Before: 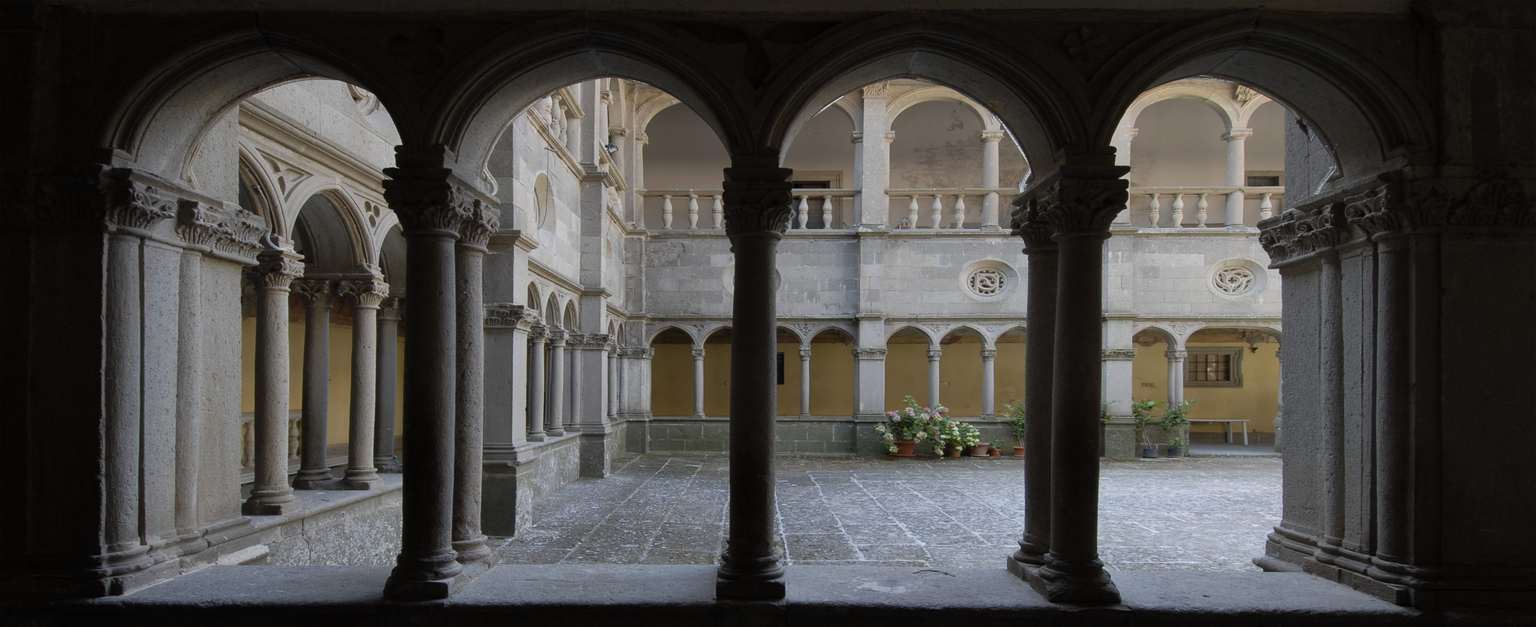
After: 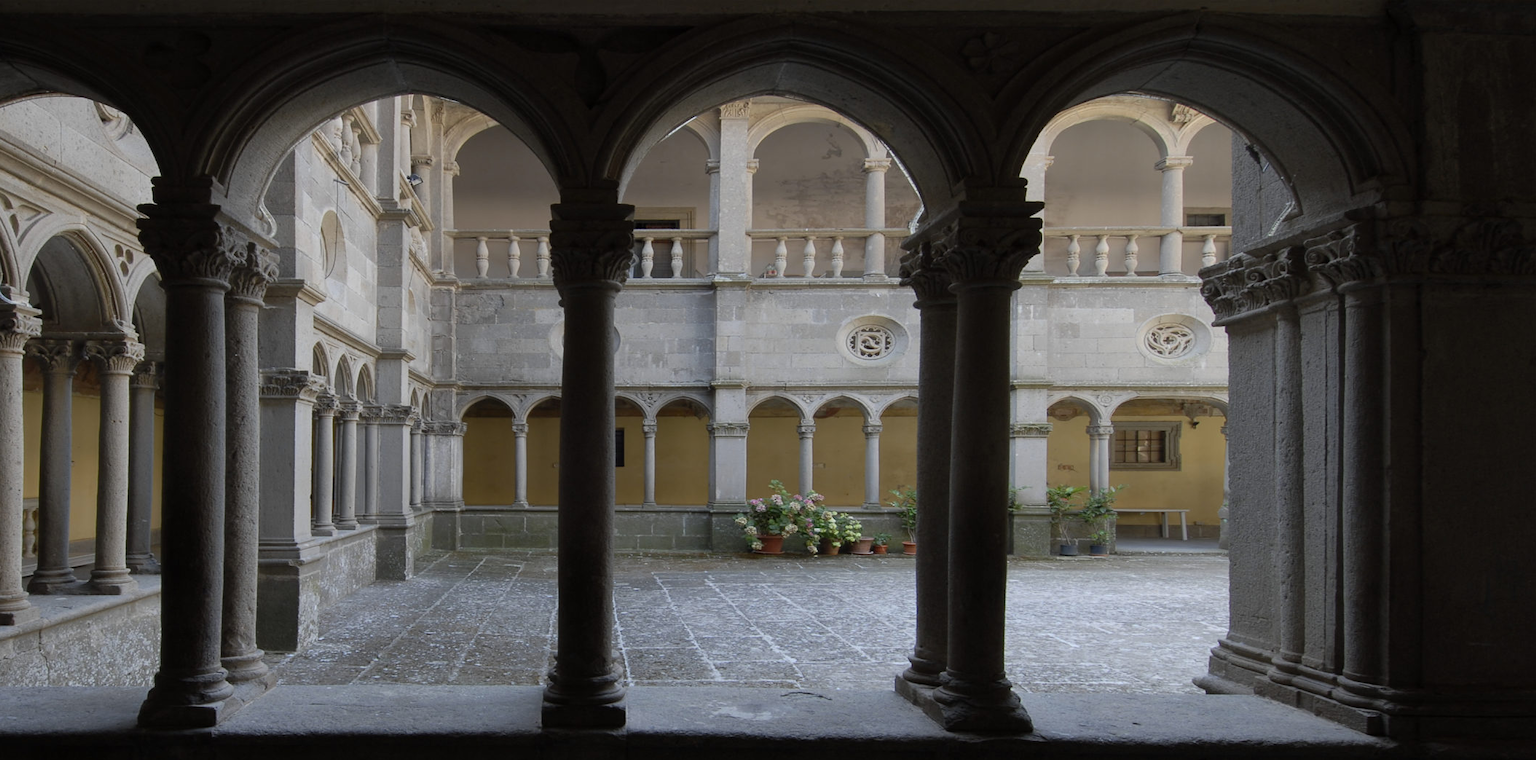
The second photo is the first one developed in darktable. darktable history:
crop: left 17.579%, bottom 0.044%
